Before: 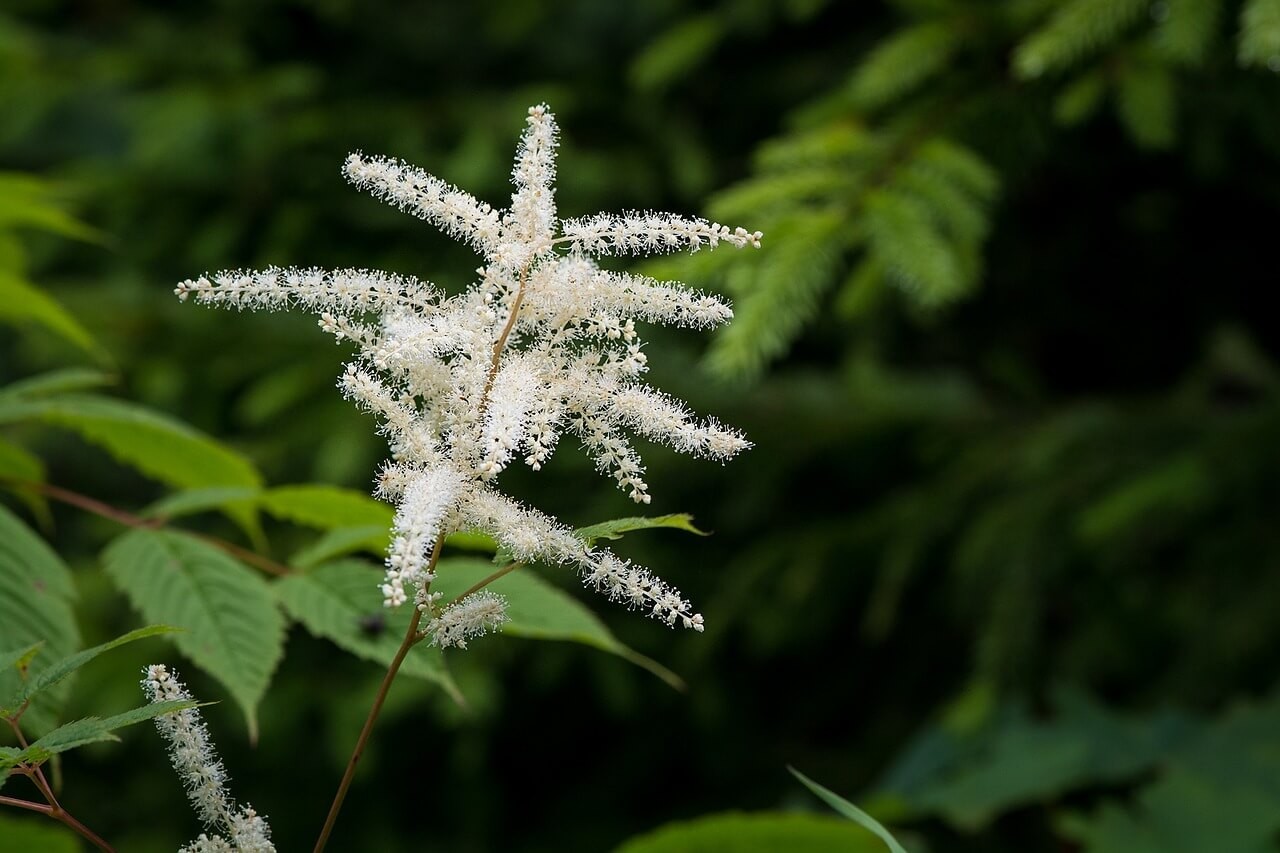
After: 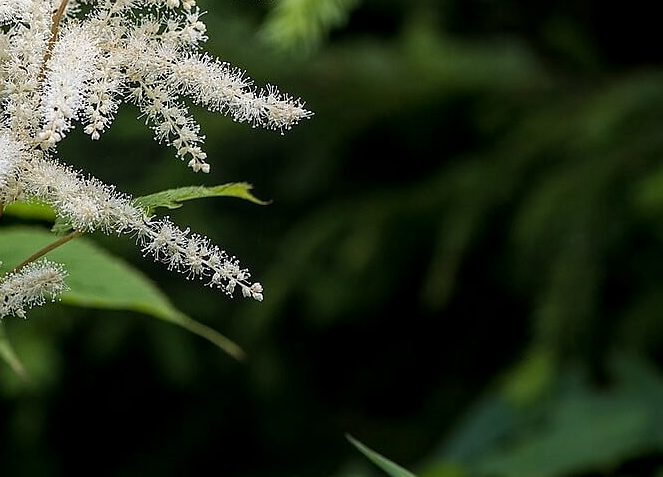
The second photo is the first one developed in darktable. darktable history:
local contrast: on, module defaults
sharpen: radius 0.969, amount 0.604
crop: left 34.479%, top 38.822%, right 13.718%, bottom 5.172%
